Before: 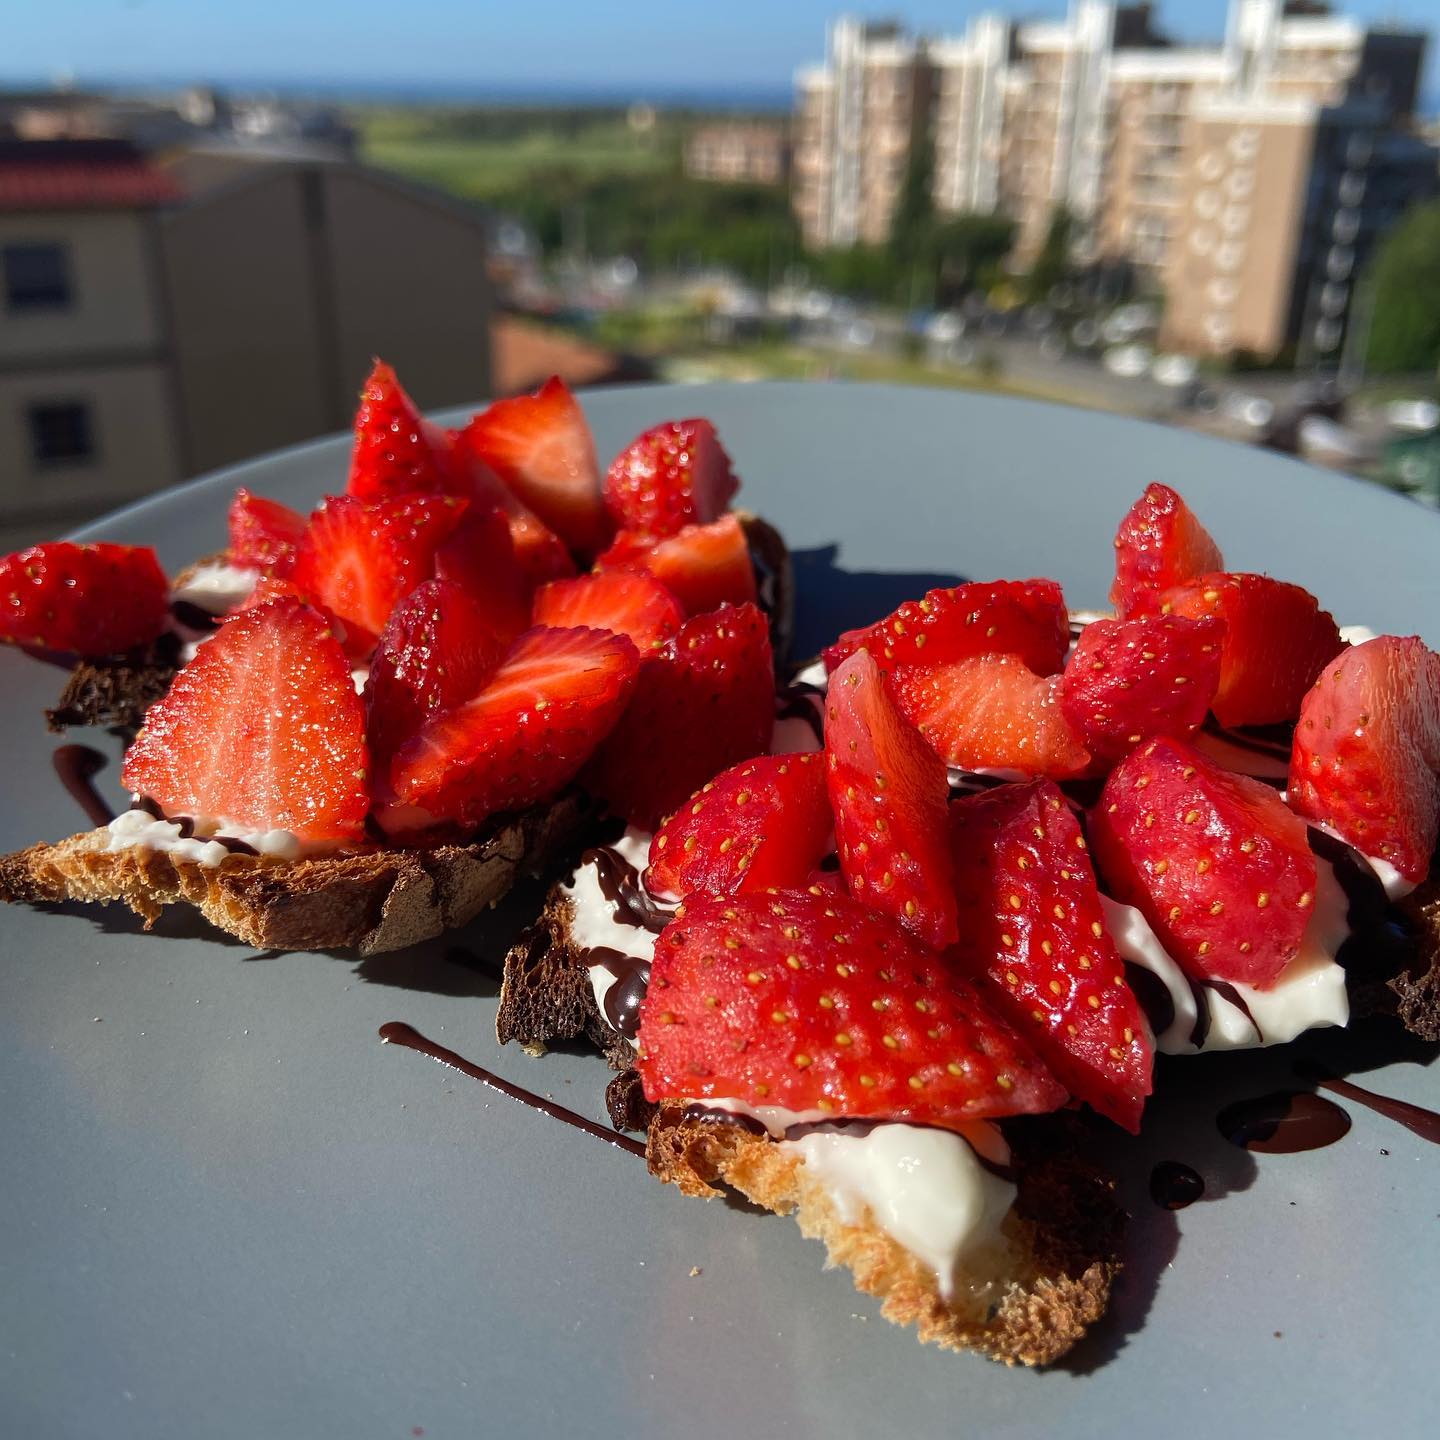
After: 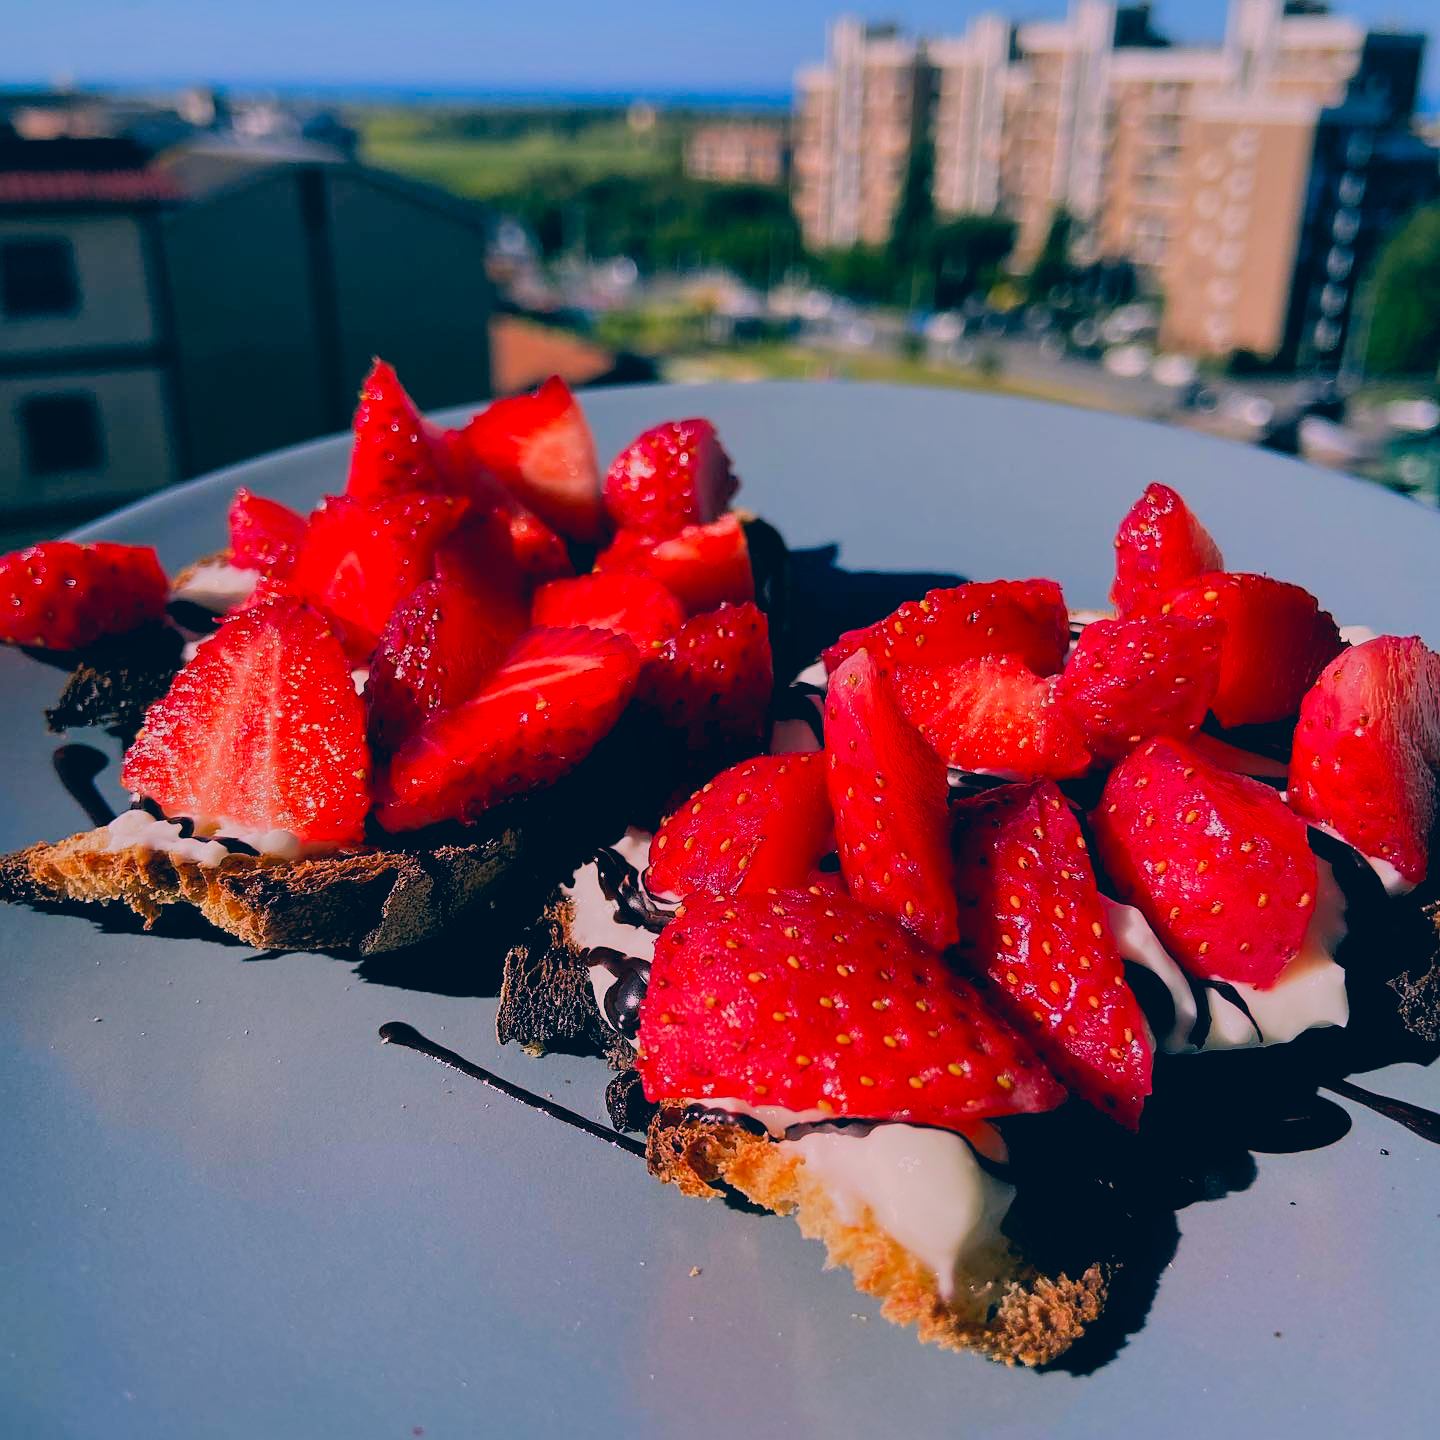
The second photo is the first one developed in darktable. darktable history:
filmic rgb: black relative exposure -4.18 EV, white relative exposure 5.16 EV, hardness 2.08, contrast 1.163
color correction: highlights a* 16.31, highlights b* 0.337, shadows a* -14.93, shadows b* -13.95, saturation 1.48
shadows and highlights: shadows 39.74, highlights -59.83
sharpen: radius 1.856, amount 0.416, threshold 1.321
